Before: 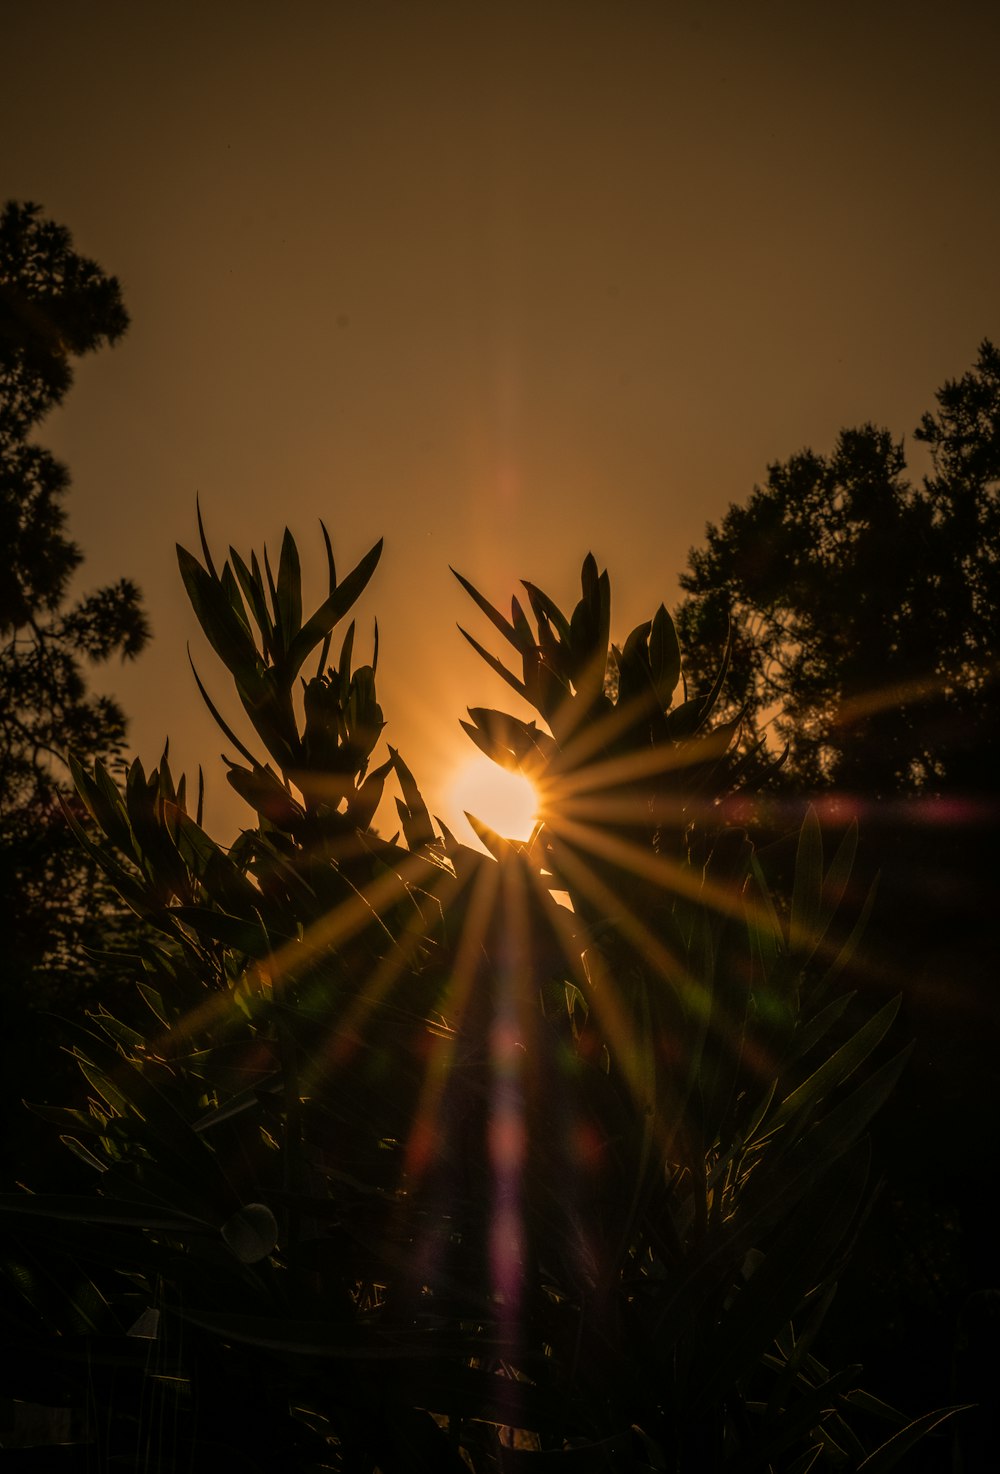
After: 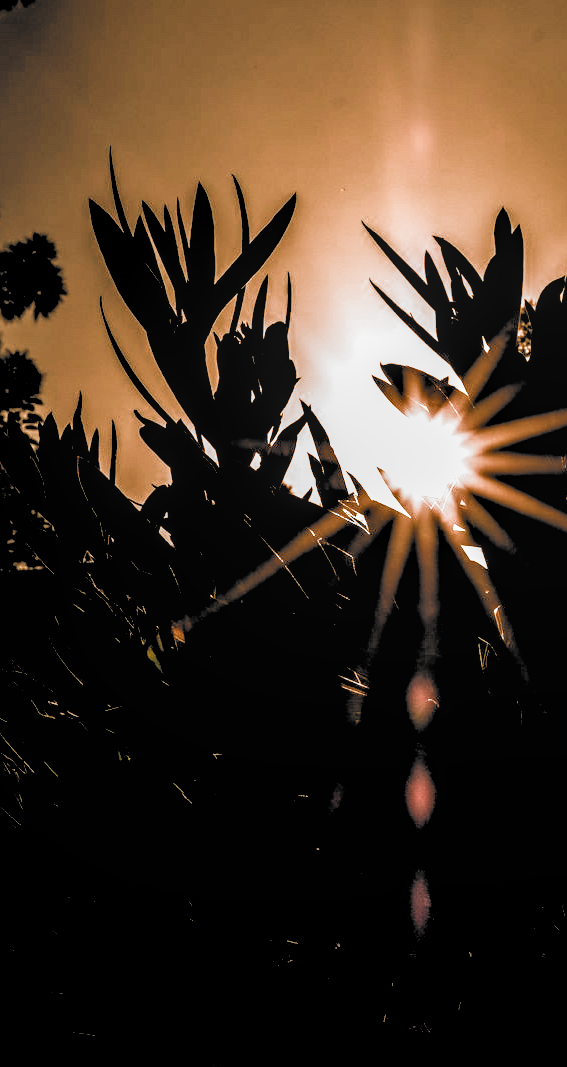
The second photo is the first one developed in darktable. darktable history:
sharpen: amount 0.209
crop: left 8.791%, top 23.37%, right 34.484%, bottom 4.229%
local contrast: on, module defaults
tone curve: curves: ch0 [(0, 0) (0.253, 0.237) (1, 1)]; ch1 [(0, 0) (0.401, 0.42) (0.442, 0.47) (0.491, 0.495) (0.511, 0.523) (0.557, 0.565) (0.66, 0.683) (1, 1)]; ch2 [(0, 0) (0.394, 0.413) (0.5, 0.5) (0.578, 0.568) (1, 1)], preserve colors none
tone equalizer: edges refinement/feathering 500, mask exposure compensation -1.57 EV, preserve details no
filmic rgb: black relative exposure -1.06 EV, white relative exposure 2.09 EV, hardness 1.49, contrast 2.244, color science v5 (2021), contrast in shadows safe, contrast in highlights safe
exposure: exposure 0.74 EV, compensate highlight preservation false
